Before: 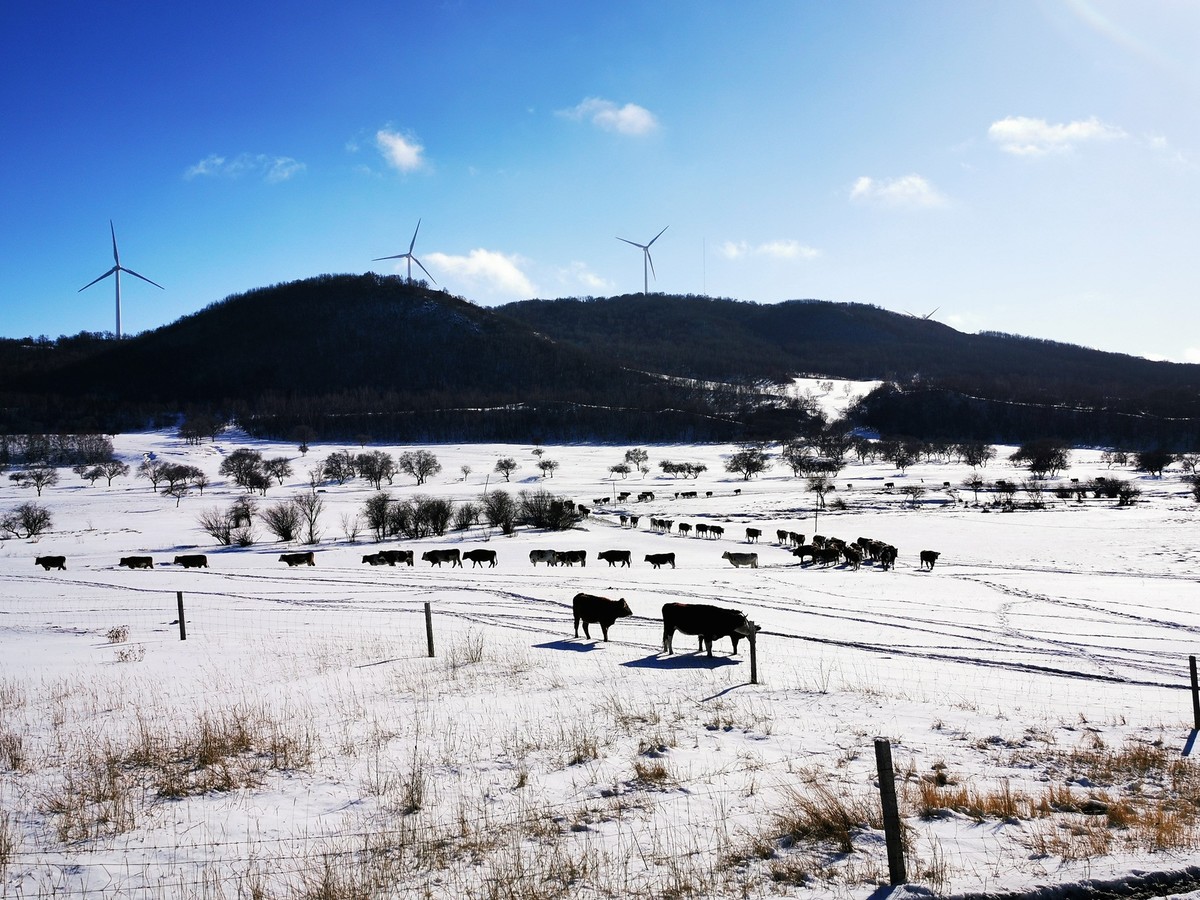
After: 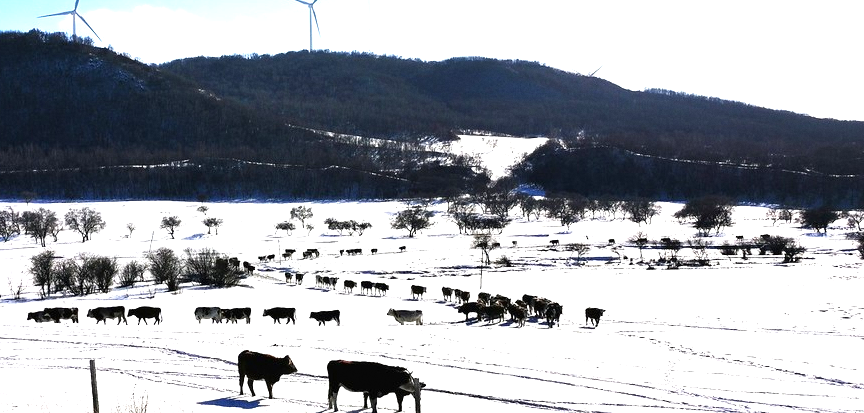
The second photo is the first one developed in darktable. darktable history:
crop and rotate: left 27.938%, top 27.046%, bottom 27.046%
exposure: black level correction 0, exposure 1.015 EV, compensate exposure bias true, compensate highlight preservation false
grain: coarseness 0.09 ISO, strength 10%
